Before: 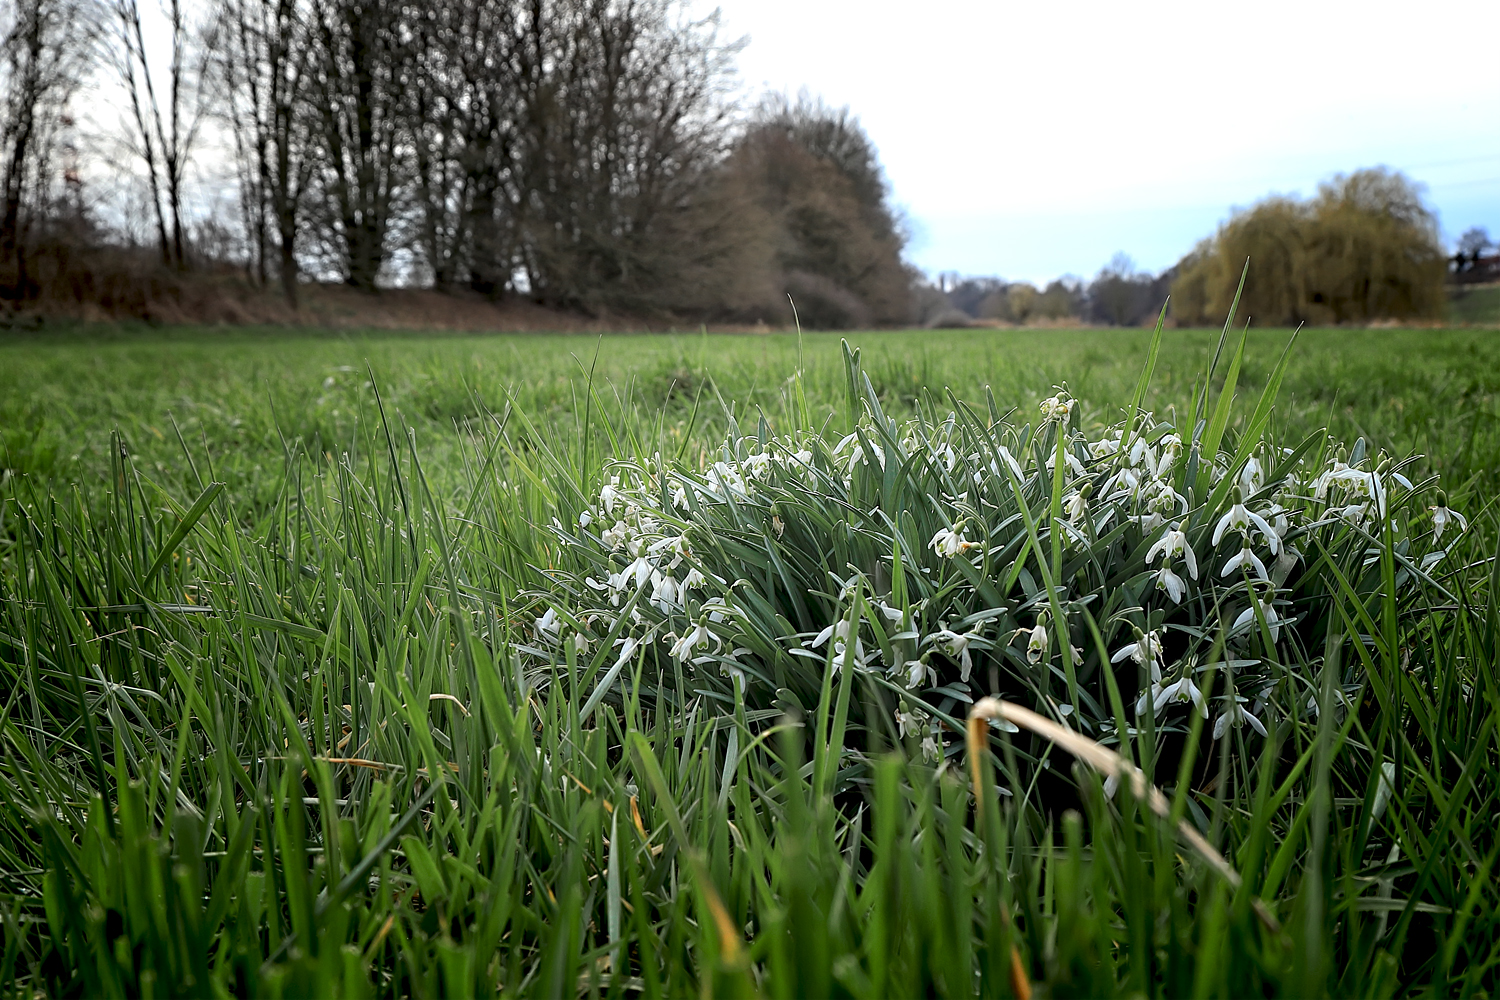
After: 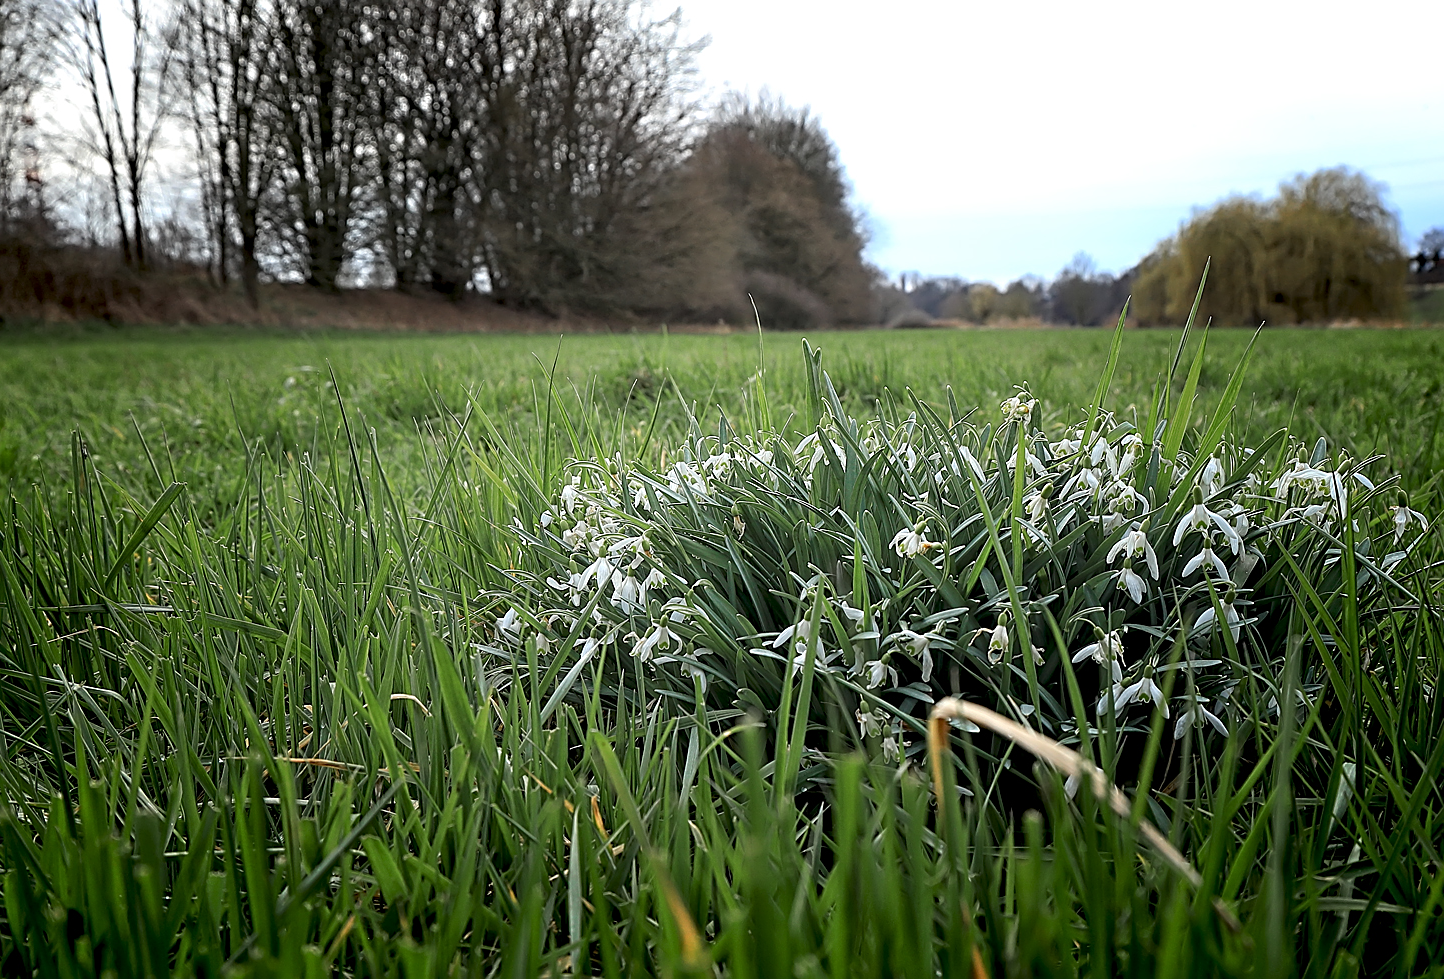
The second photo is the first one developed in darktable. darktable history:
sharpen: amount 0.497
crop and rotate: left 2.656%, right 1.022%, bottom 2.091%
